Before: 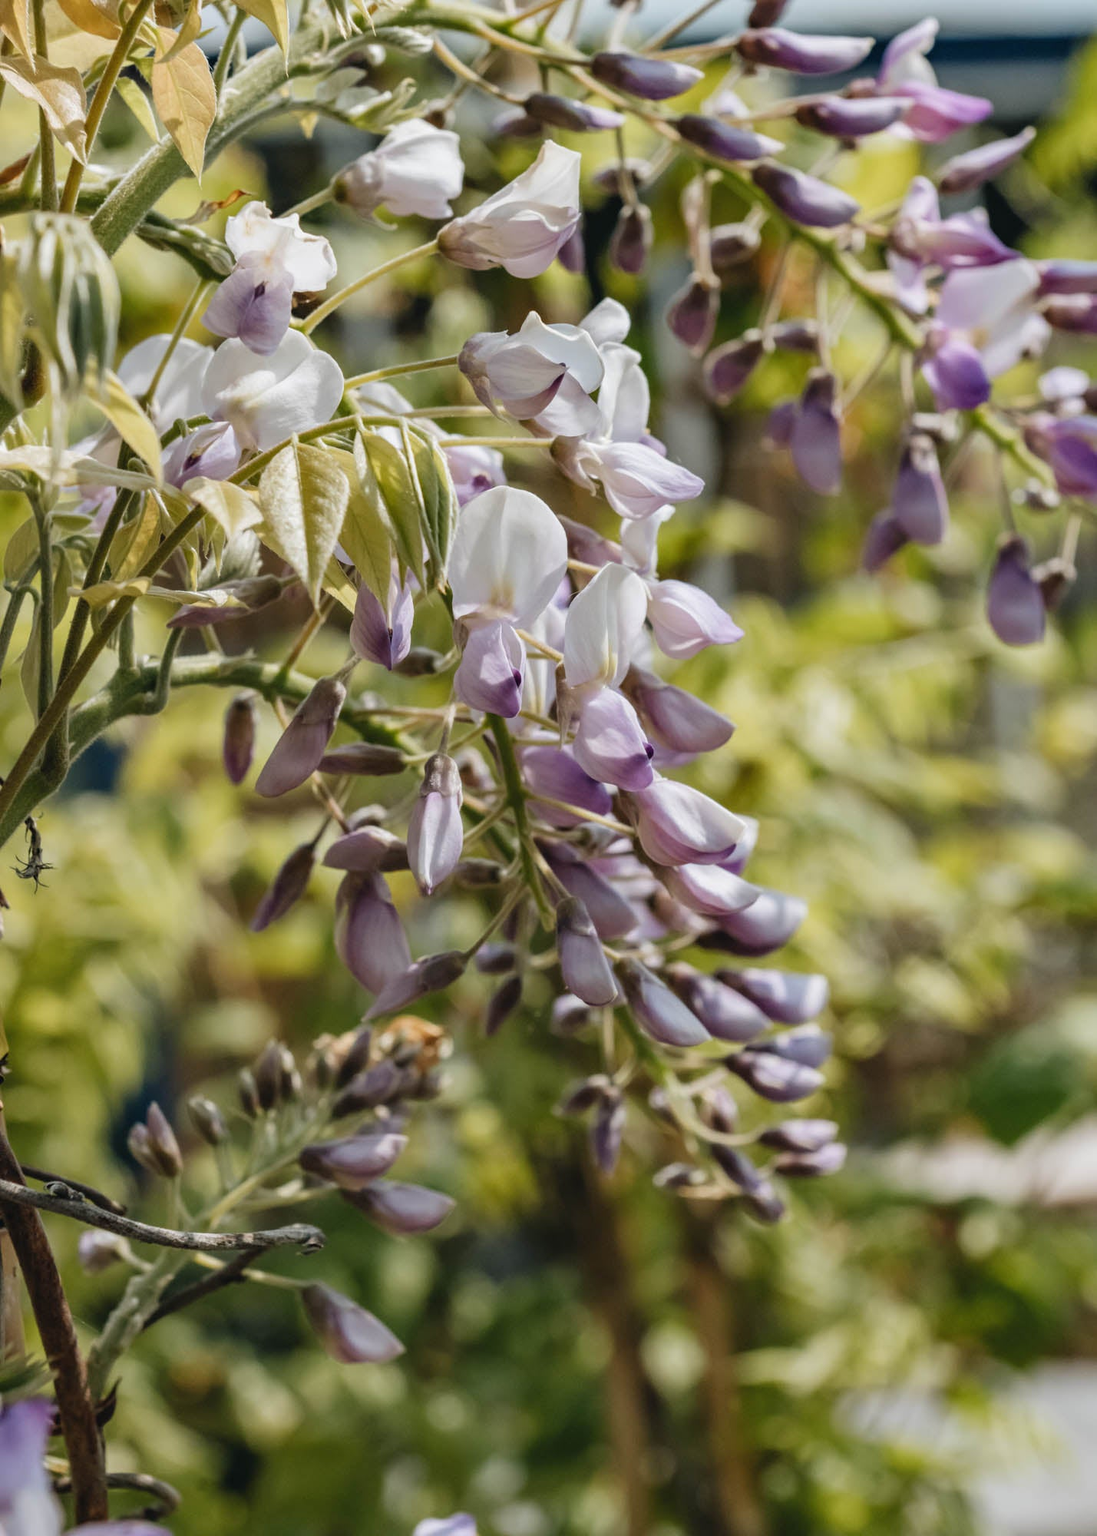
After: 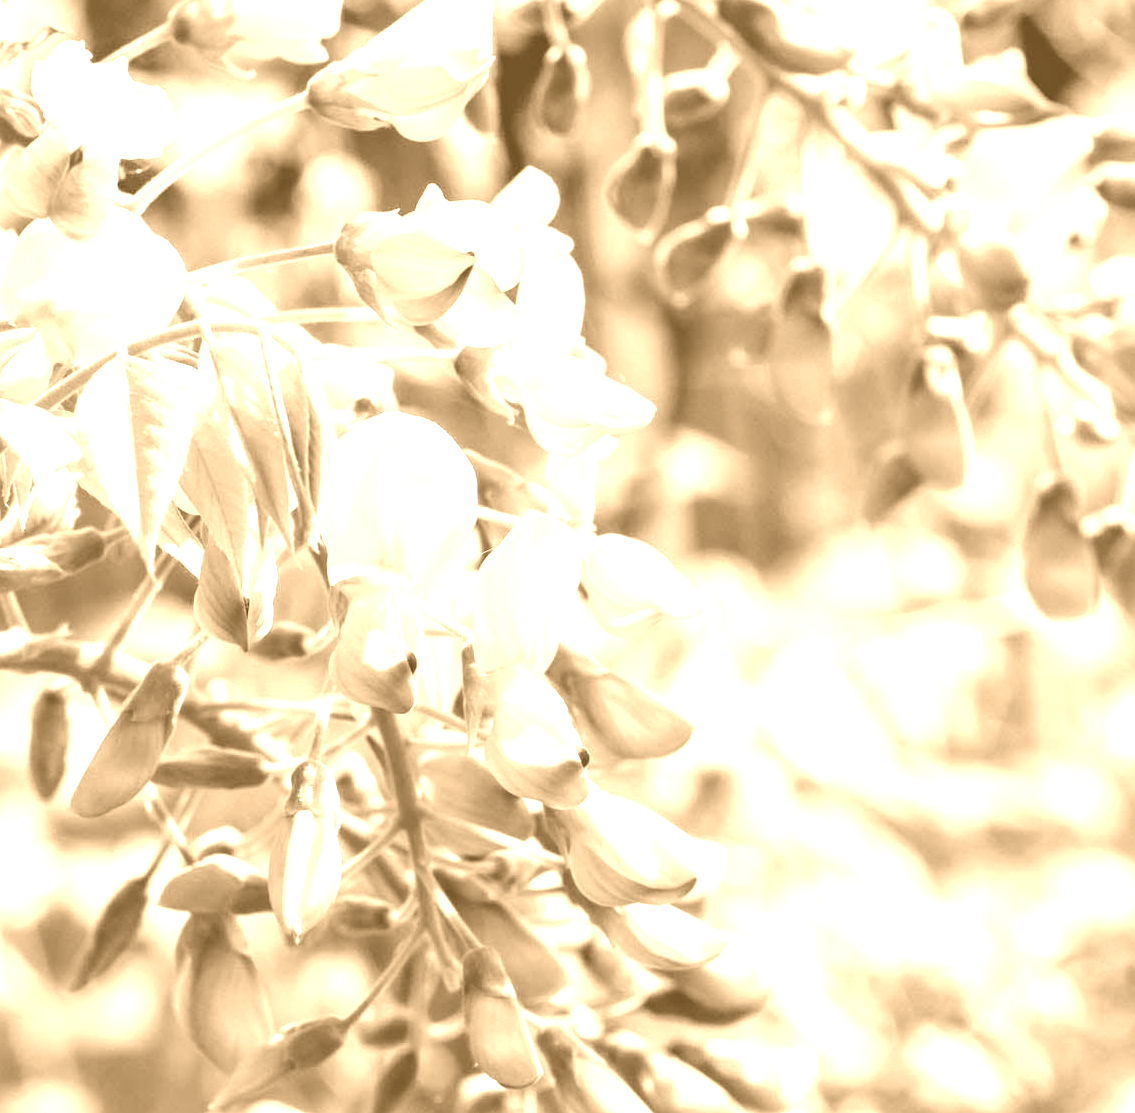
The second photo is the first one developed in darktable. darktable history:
crop: left 18.38%, top 11.092%, right 2.134%, bottom 33.217%
exposure: exposure 1 EV, compensate highlight preservation false
colorize: hue 28.8°, source mix 100%
